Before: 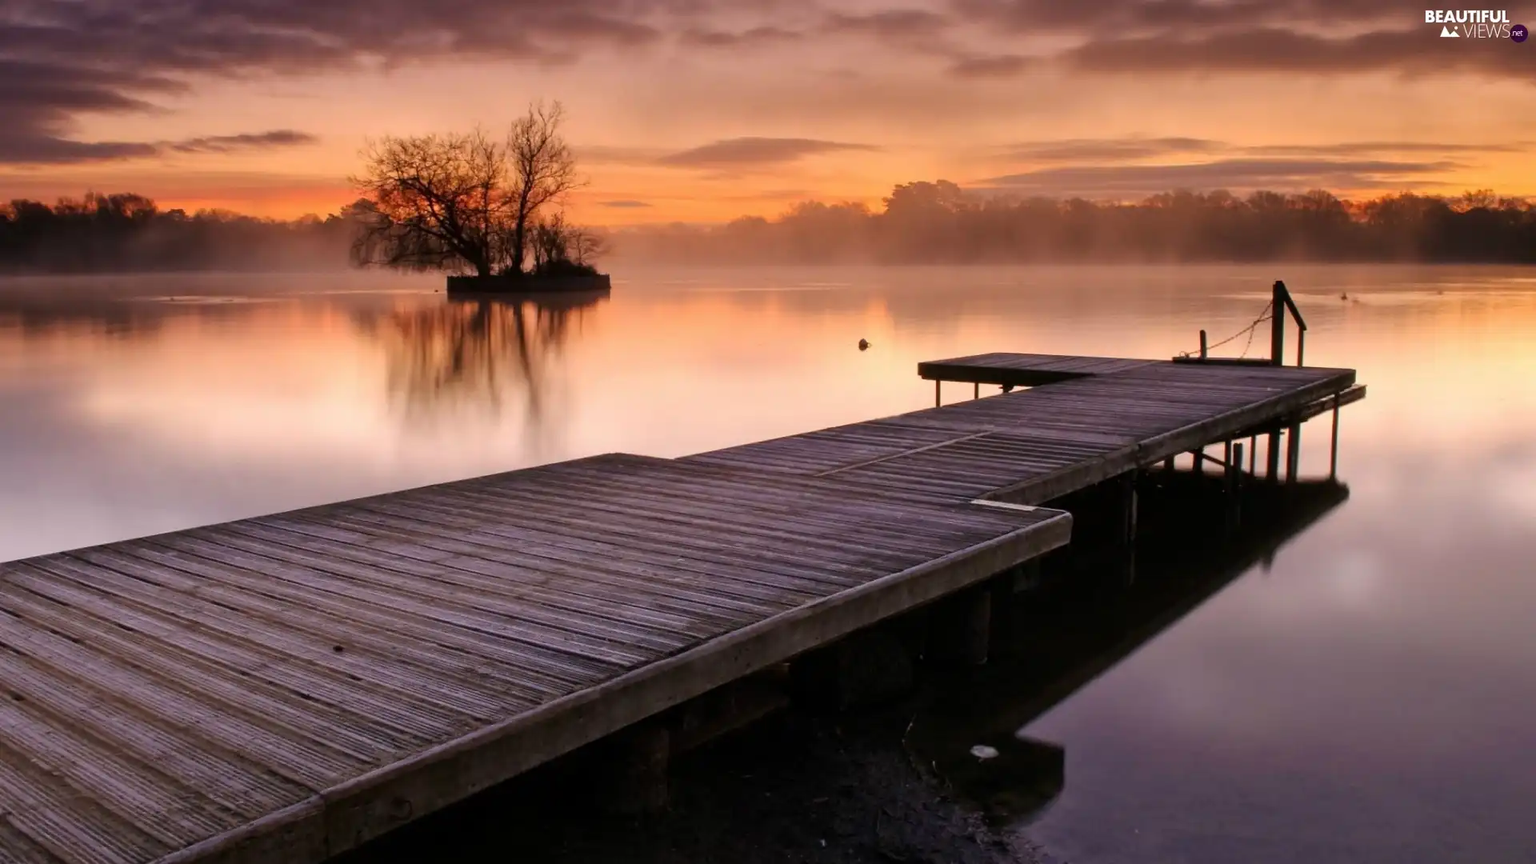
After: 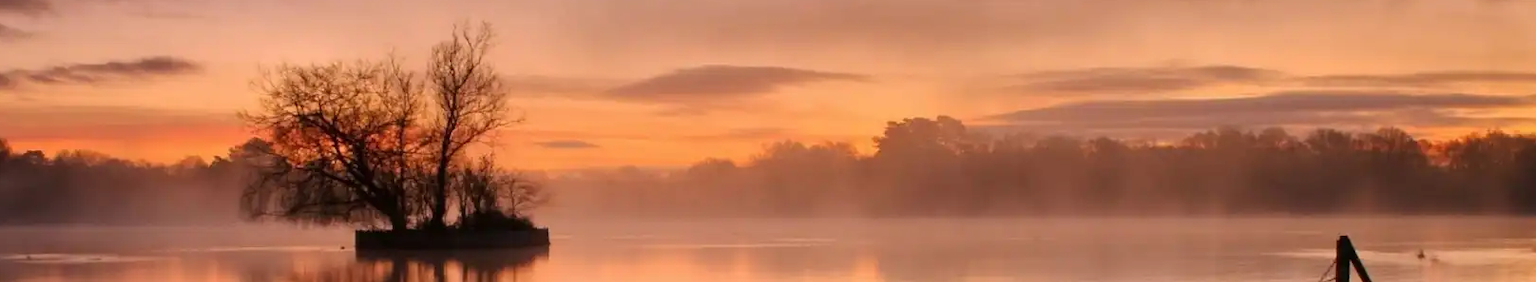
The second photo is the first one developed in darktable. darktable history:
crop and rotate: left 9.64%, top 9.583%, right 6.159%, bottom 62.914%
